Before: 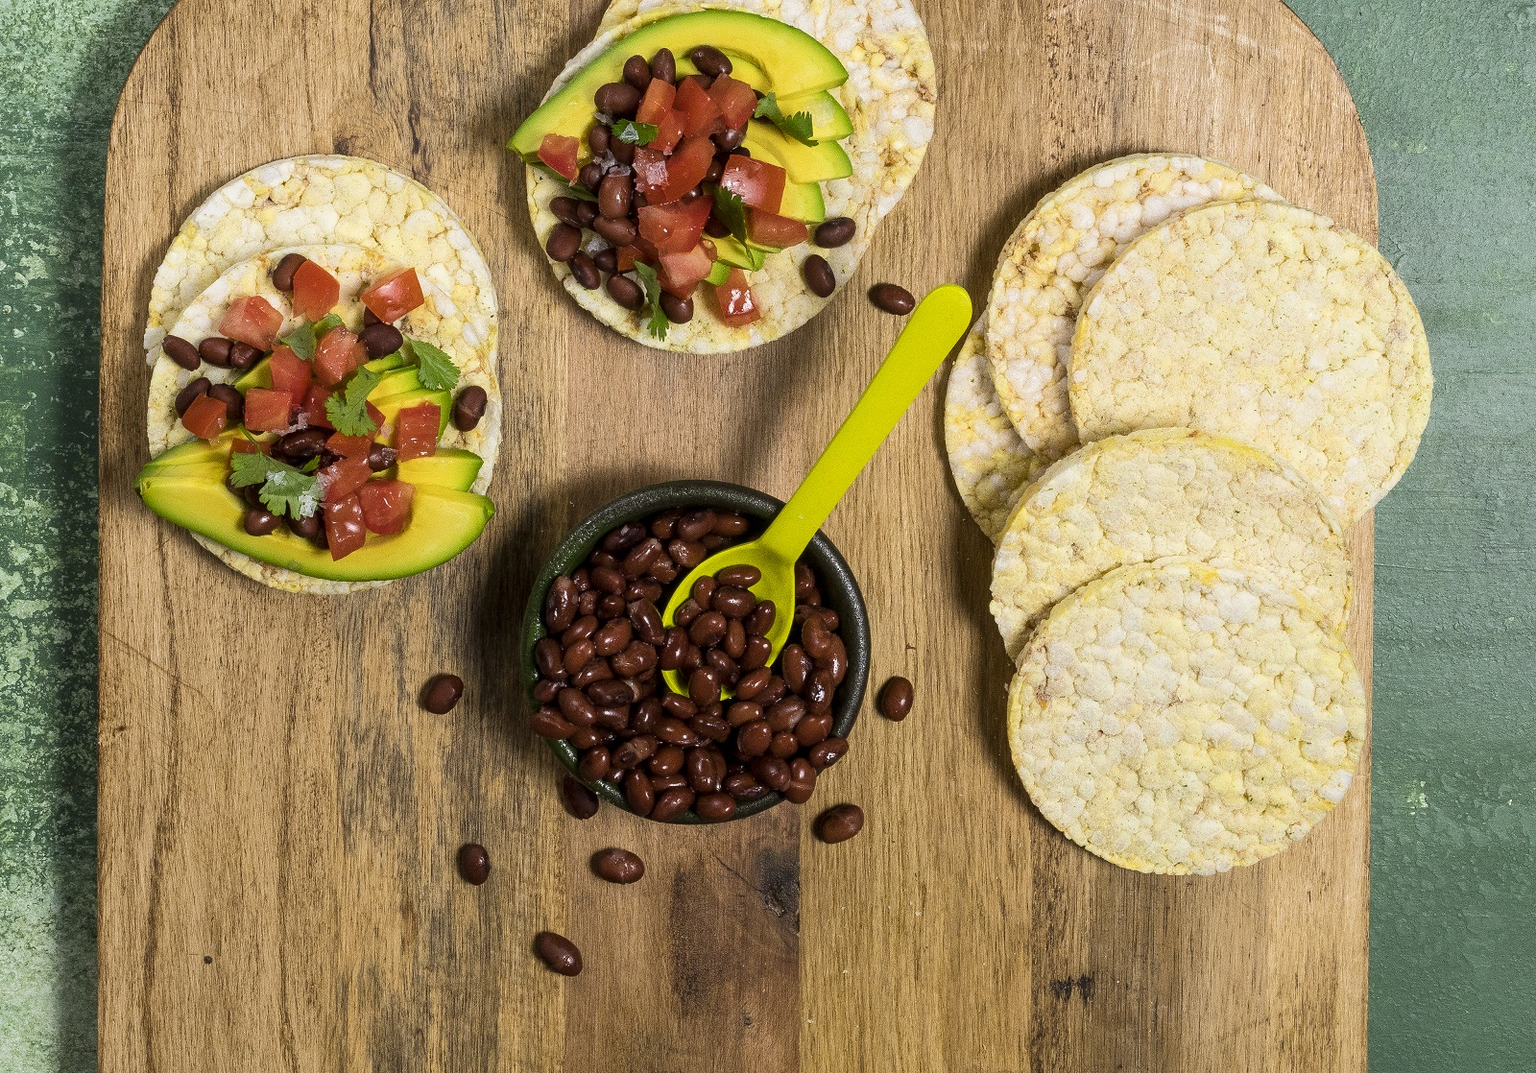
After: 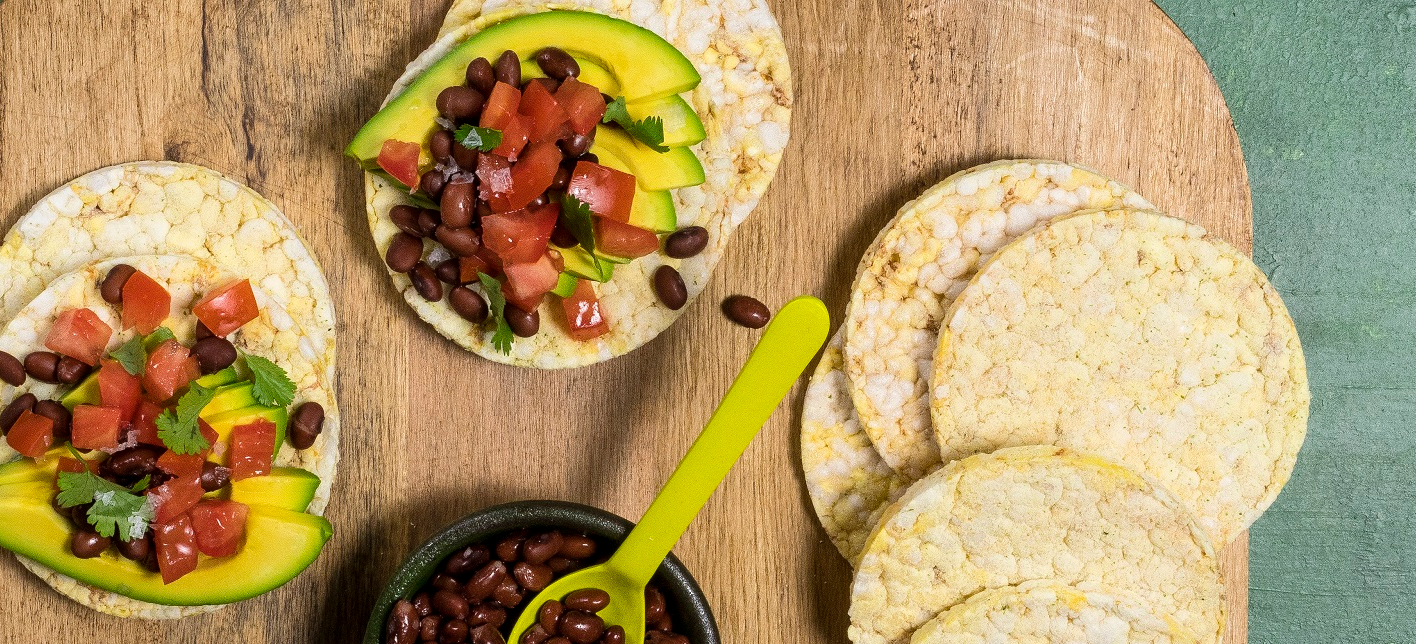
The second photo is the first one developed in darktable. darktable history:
crop and rotate: left 11.439%, bottom 42.384%
